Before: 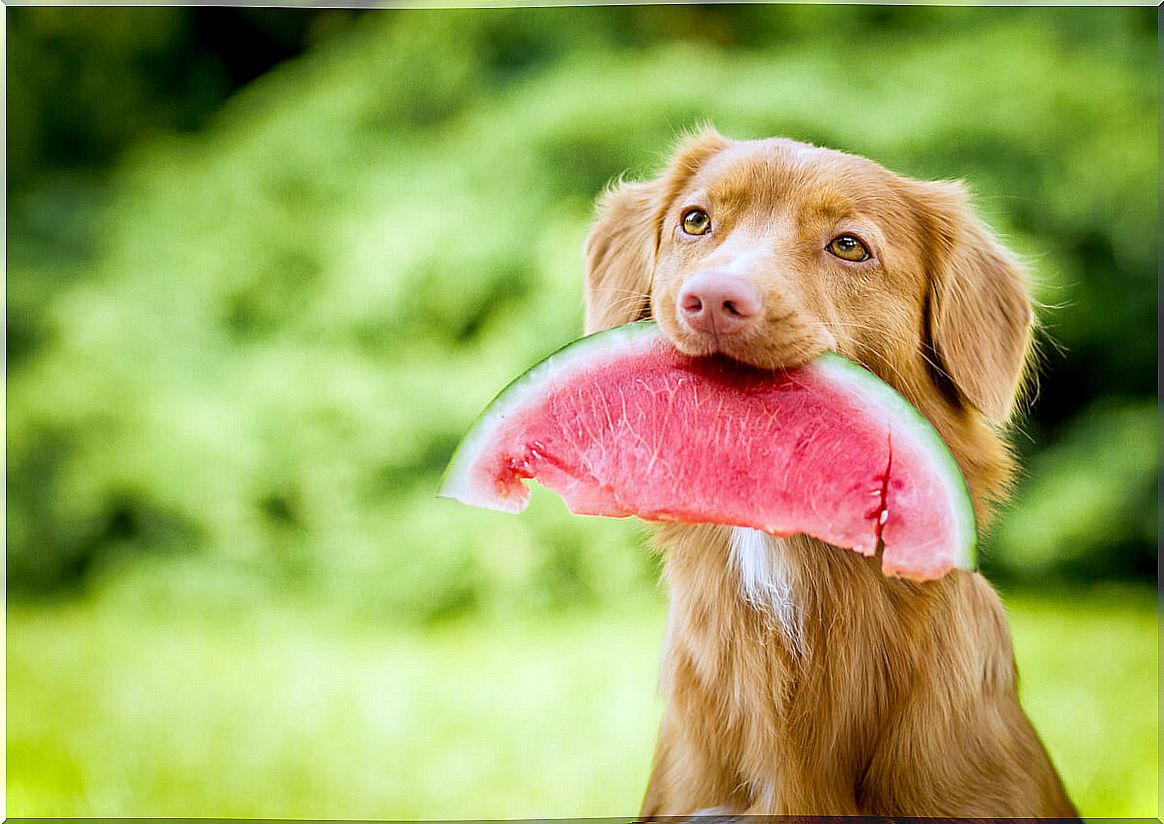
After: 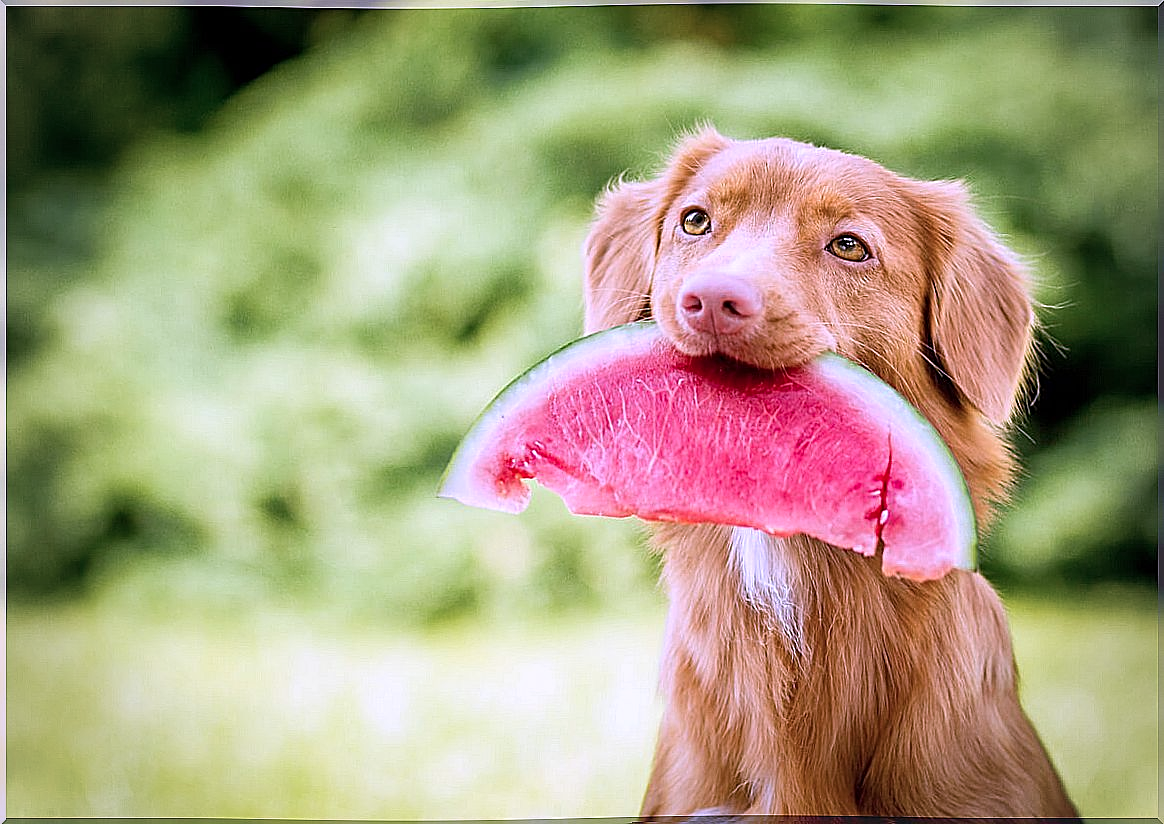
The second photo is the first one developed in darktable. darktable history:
color correction: highlights a* 15.09, highlights b* -24.28
vignetting: fall-off radius 60.35%, unbound false
sharpen: on, module defaults
exposure: compensate highlight preservation false
